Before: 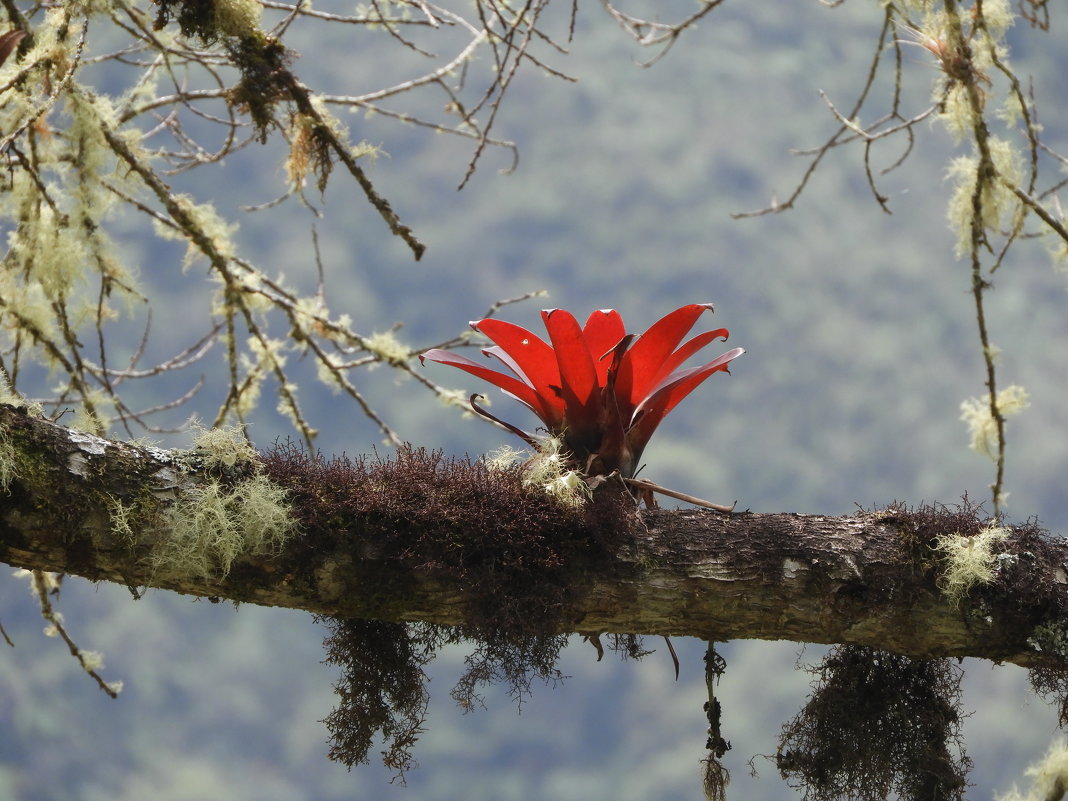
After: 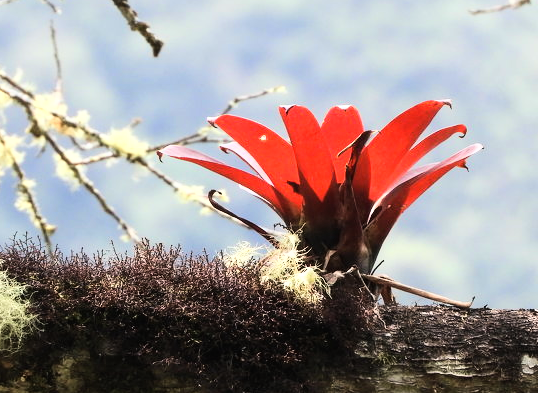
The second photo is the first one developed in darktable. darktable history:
crop: left 24.588%, top 25.507%, right 24.954%, bottom 25.344%
base curve: curves: ch0 [(0, 0) (0.007, 0.004) (0.027, 0.03) (0.046, 0.07) (0.207, 0.54) (0.442, 0.872) (0.673, 0.972) (1, 1)], preserve colors average RGB
